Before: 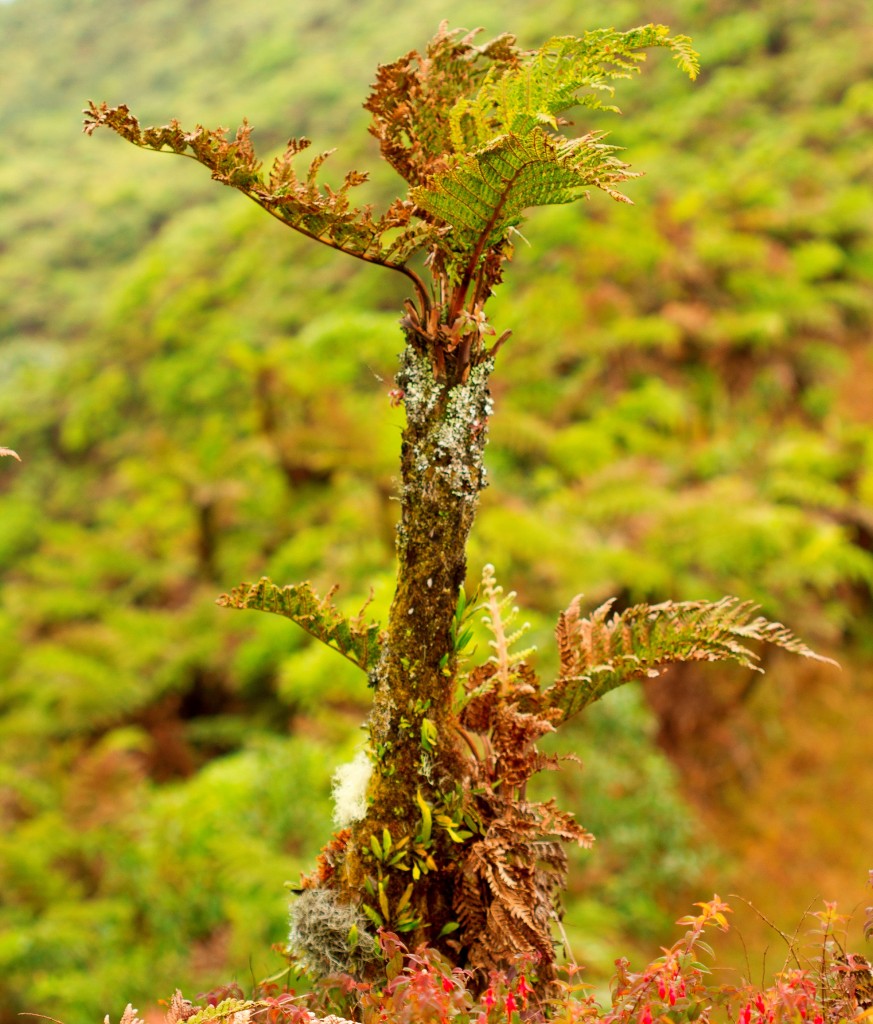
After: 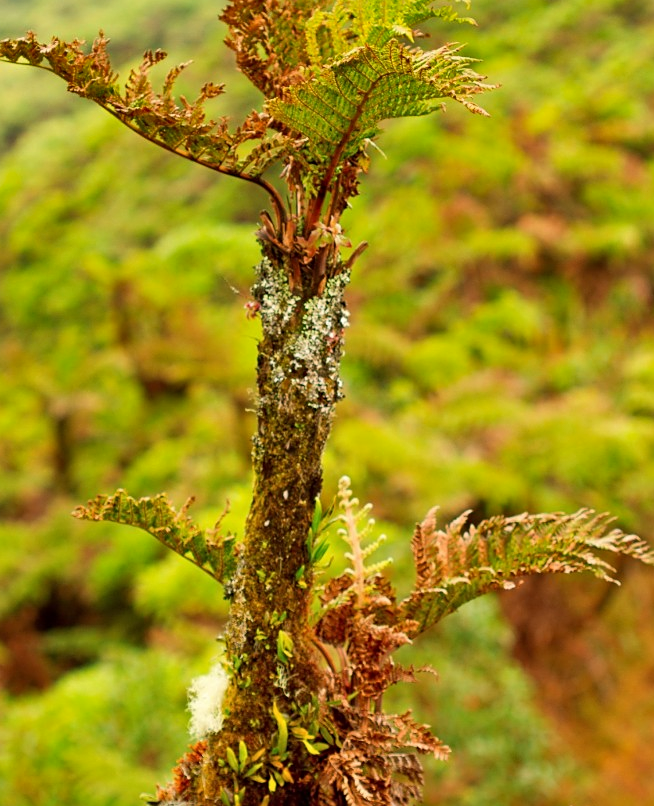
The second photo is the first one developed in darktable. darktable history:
crop: left 16.575%, top 8.651%, right 8.438%, bottom 12.624%
sharpen: amount 0.209
shadows and highlights: soften with gaussian
